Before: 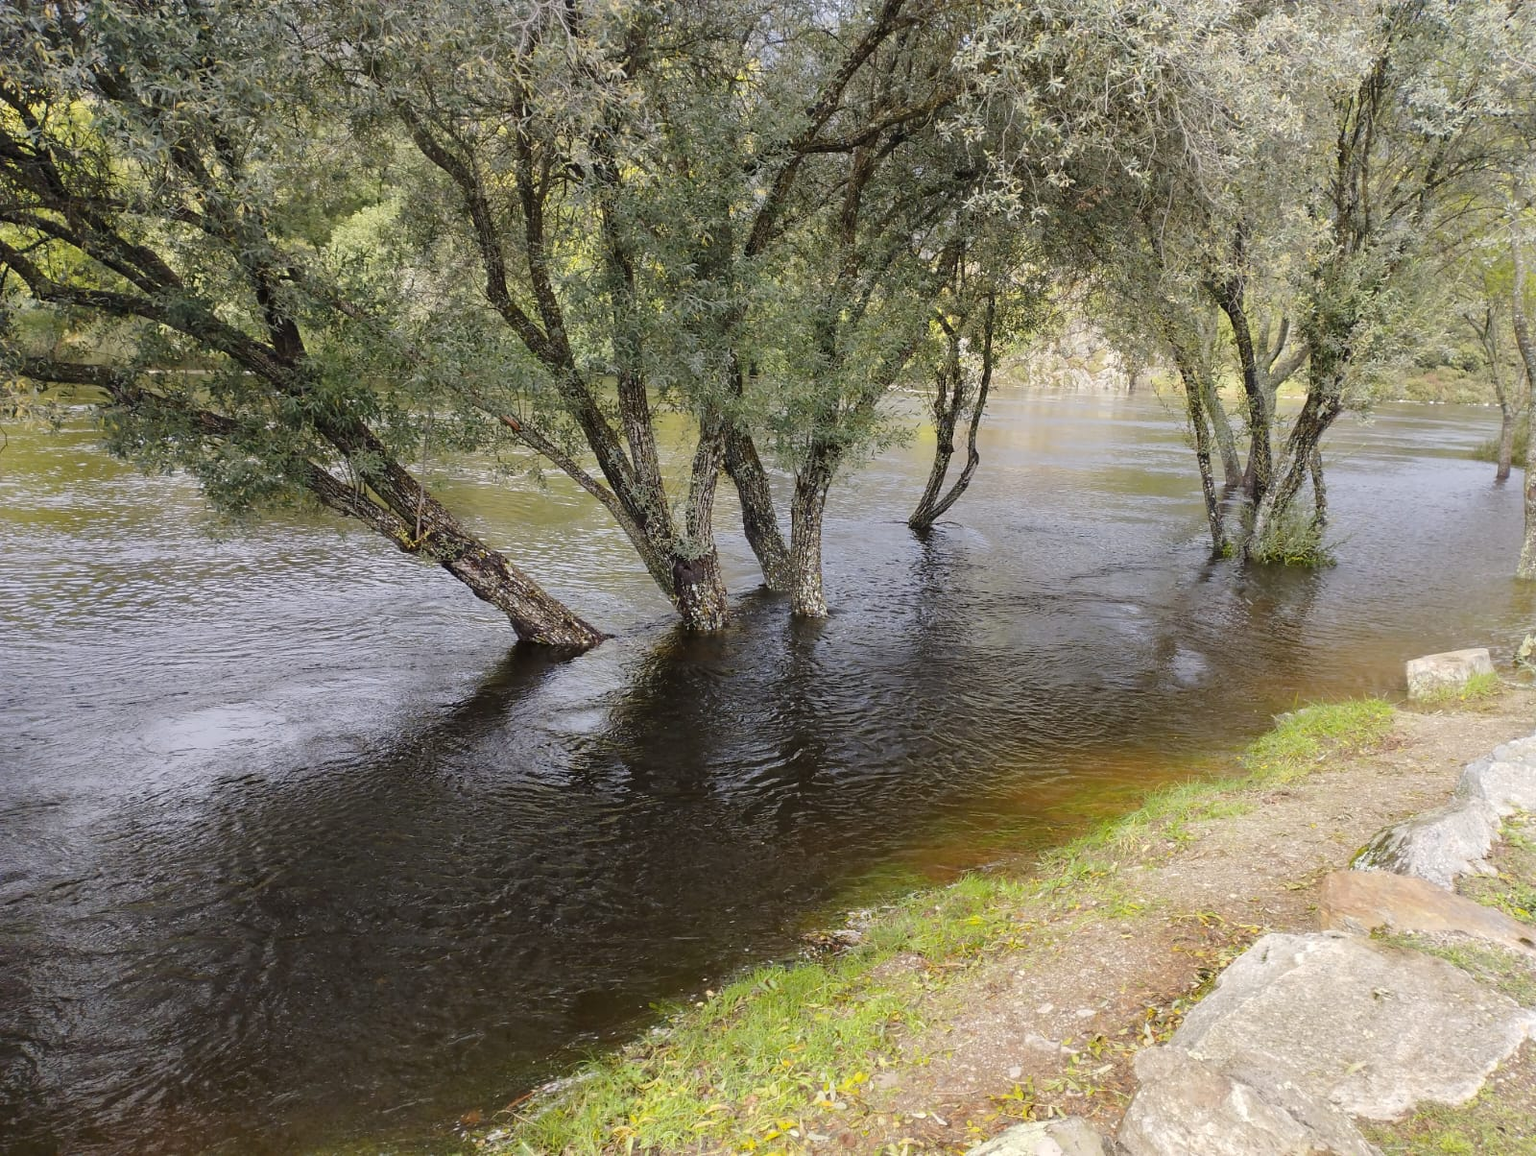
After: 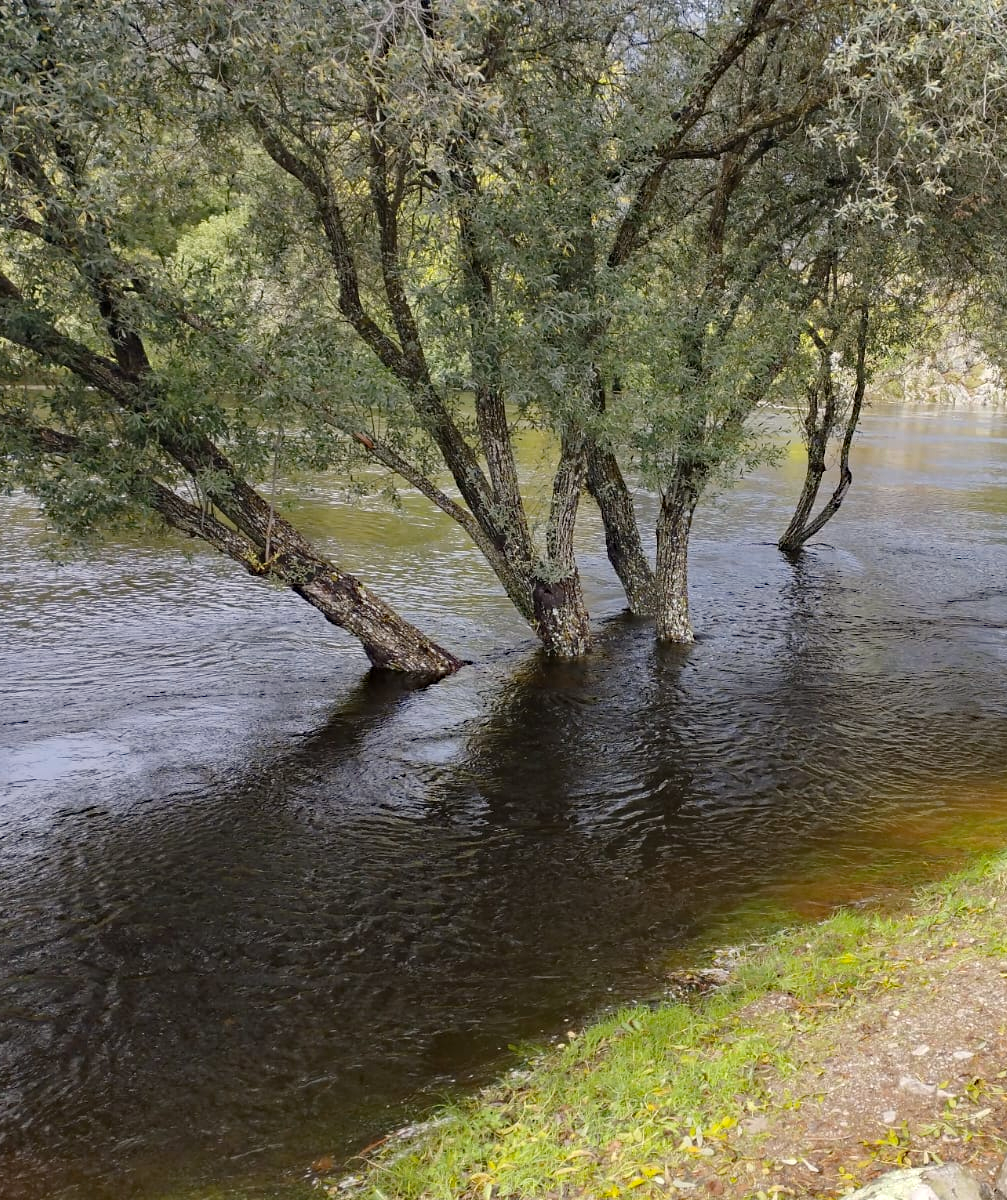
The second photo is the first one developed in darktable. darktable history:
haze removal: strength 0.386, distance 0.217, compatibility mode true, adaptive false
crop: left 10.556%, right 26.503%
